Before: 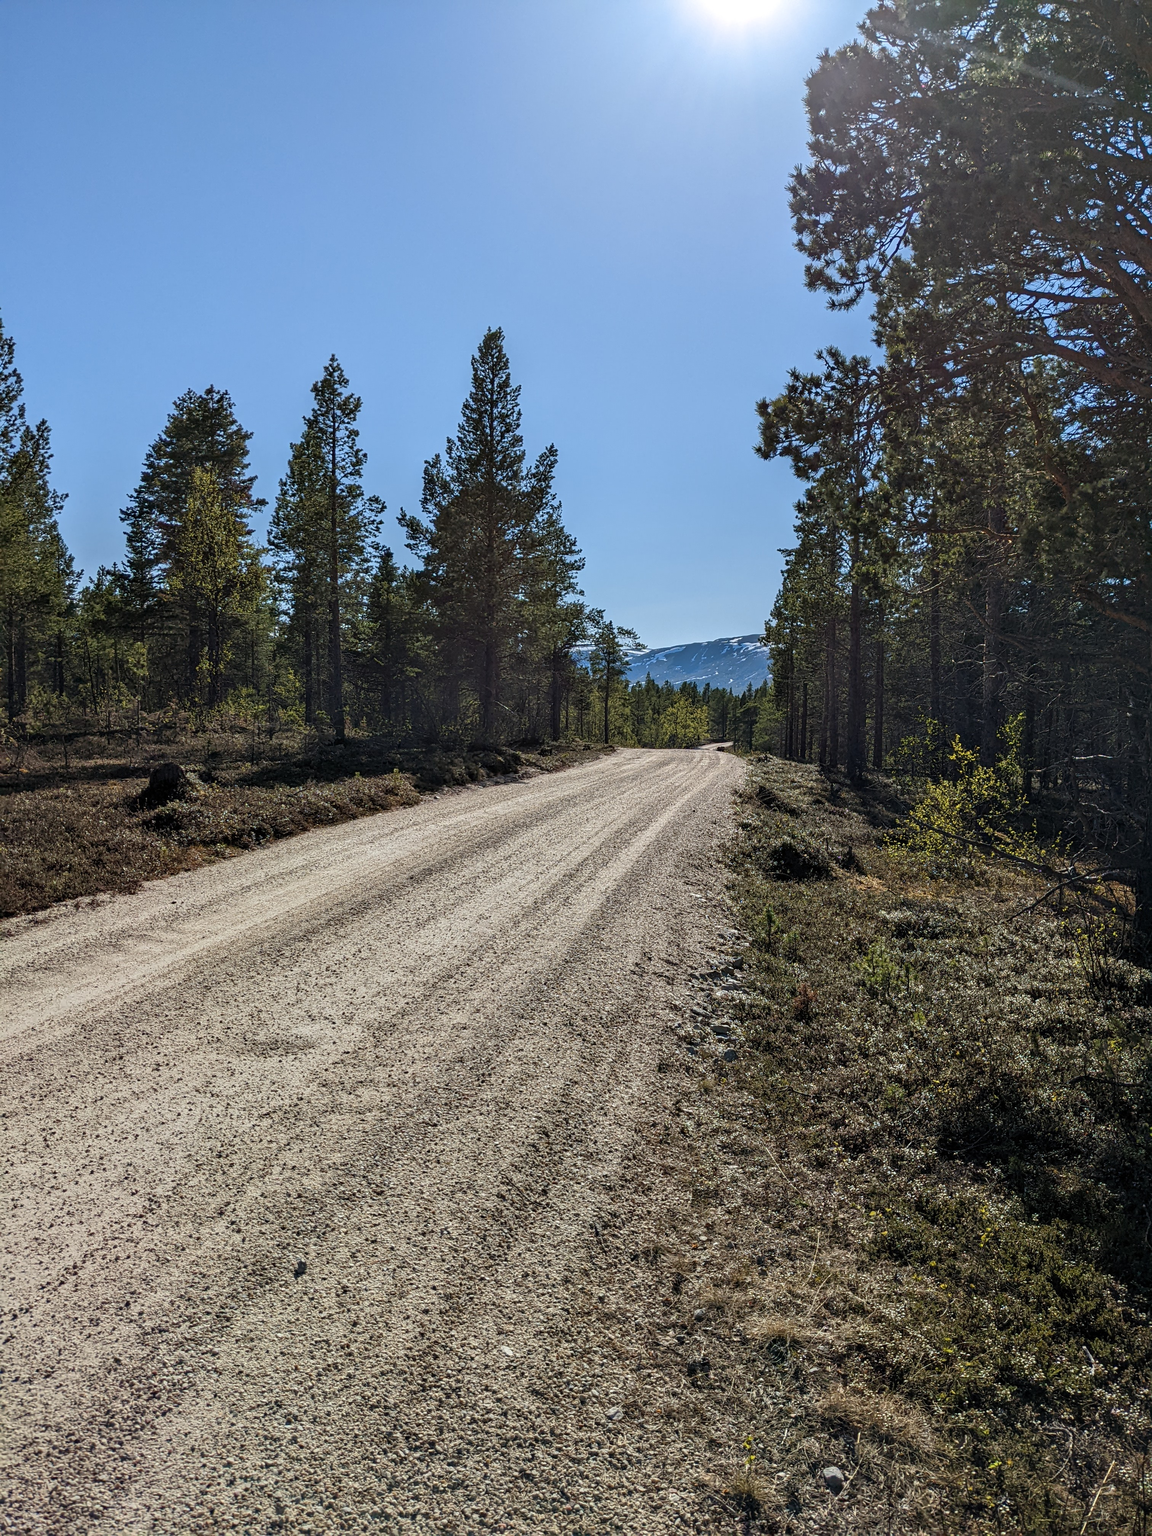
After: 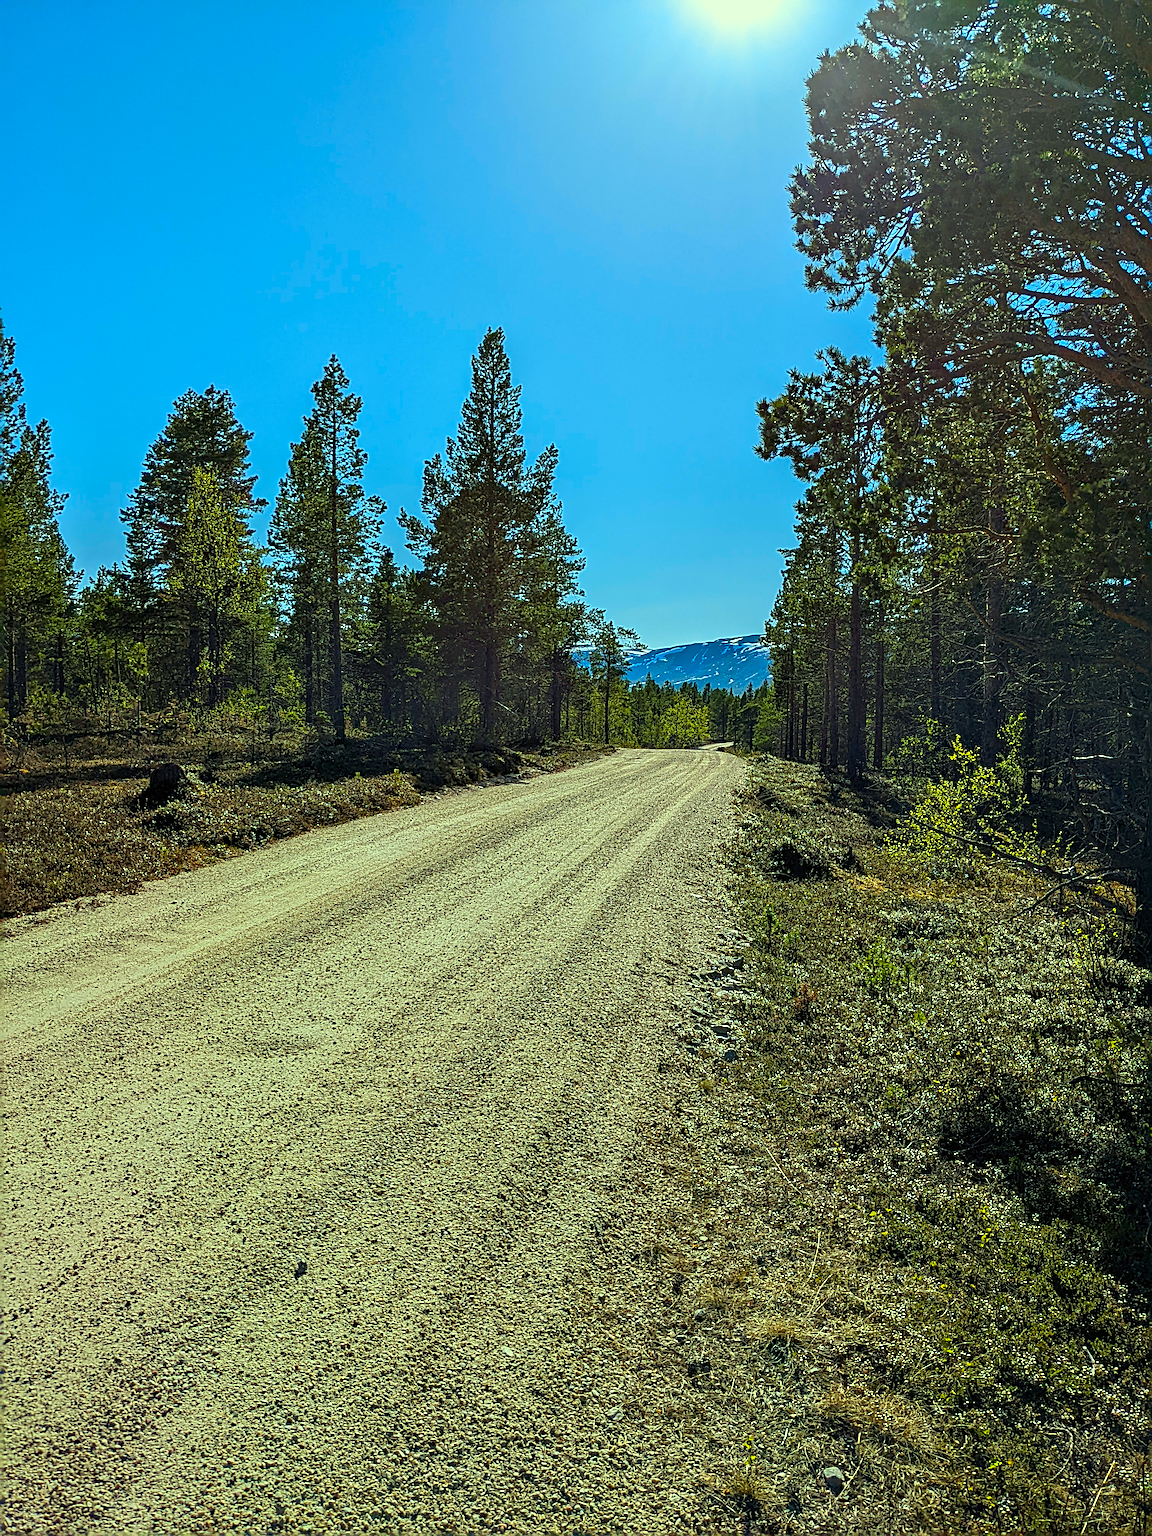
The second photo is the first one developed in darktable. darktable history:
color correction: highlights a* -10.88, highlights b* 9.91, saturation 1.72
sharpen: radius 3.734, amount 0.925
haze removal: strength 0.013, distance 0.244, compatibility mode true, adaptive false
